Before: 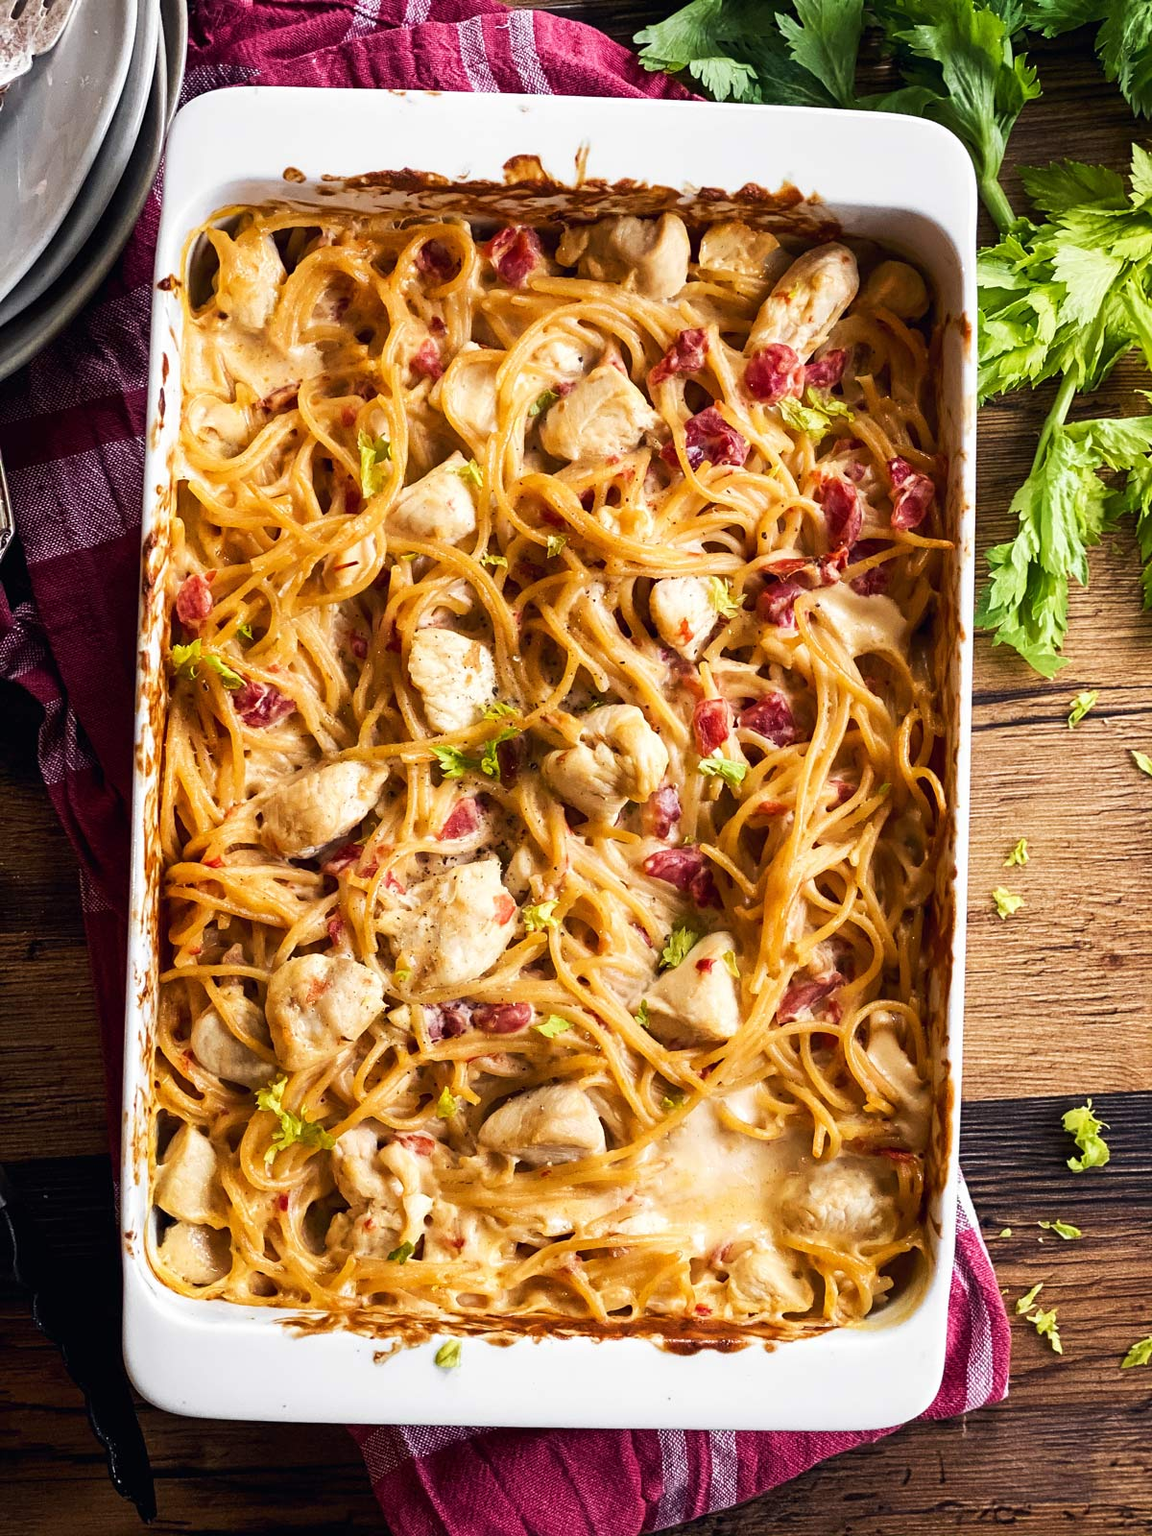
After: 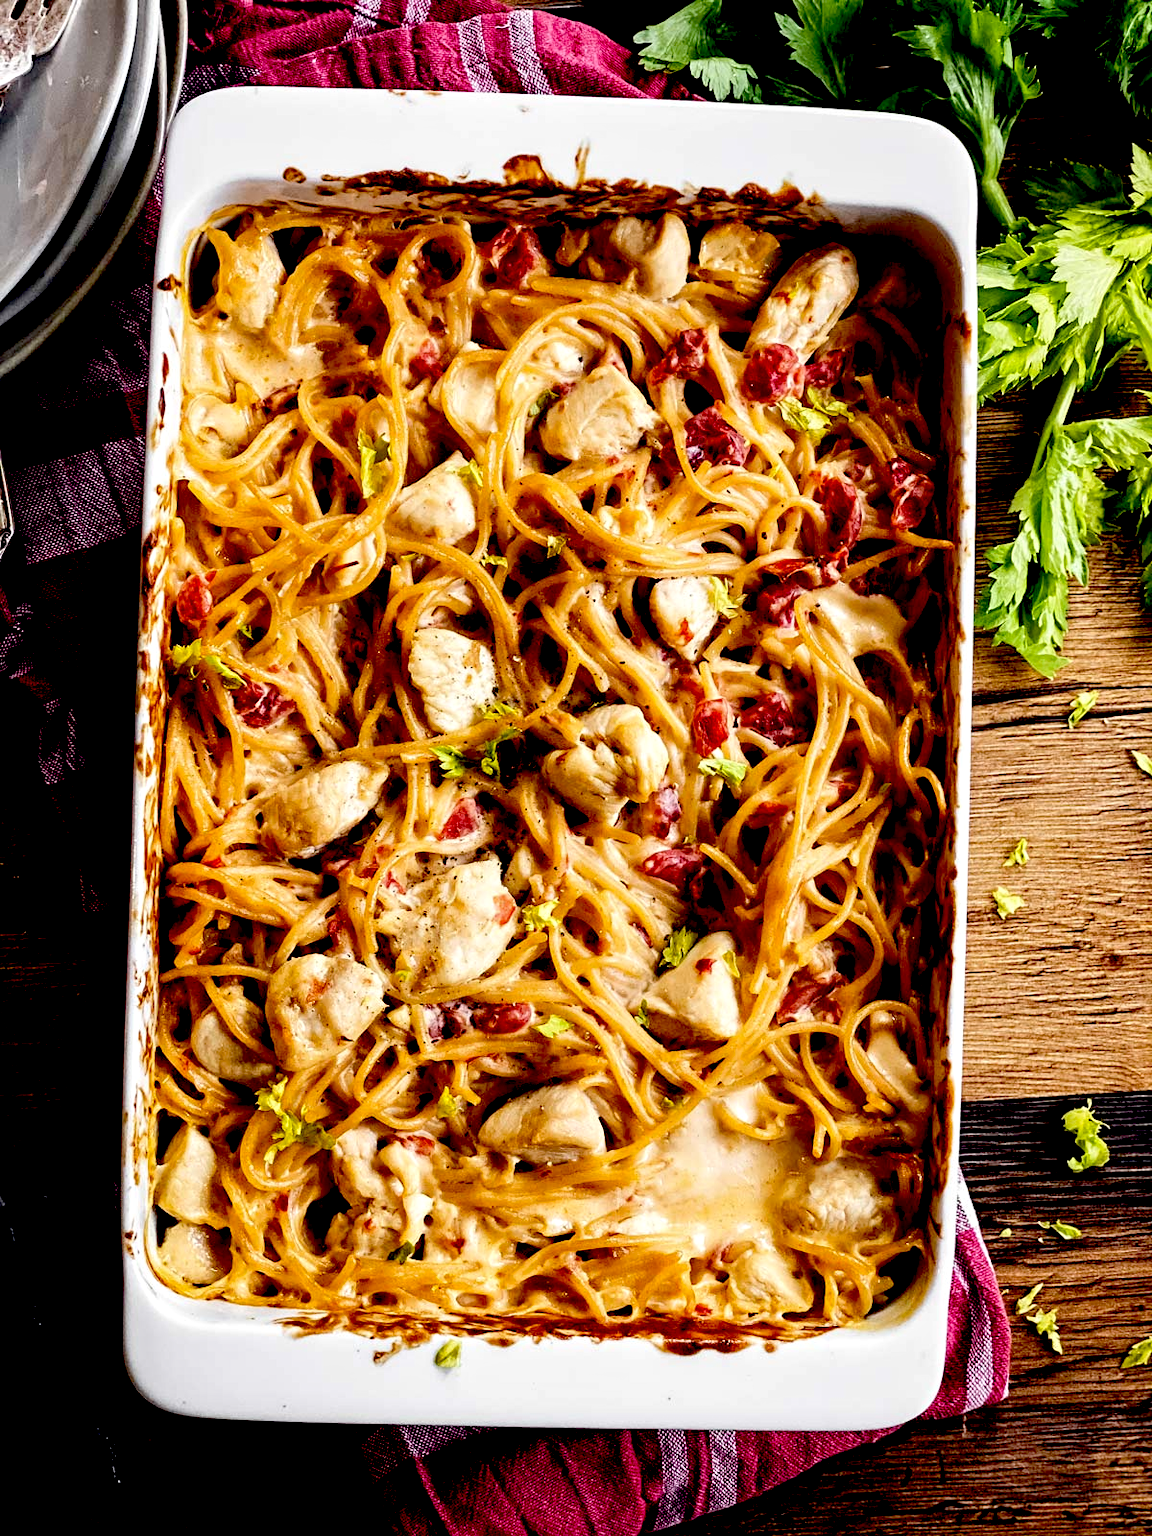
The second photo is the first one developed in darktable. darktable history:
contrast equalizer: y [[0.5, 0.501, 0.532, 0.538, 0.54, 0.541], [0.5 ×6], [0.5 ×6], [0 ×6], [0 ×6]]
exposure: black level correction 0.056, compensate highlight preservation false
